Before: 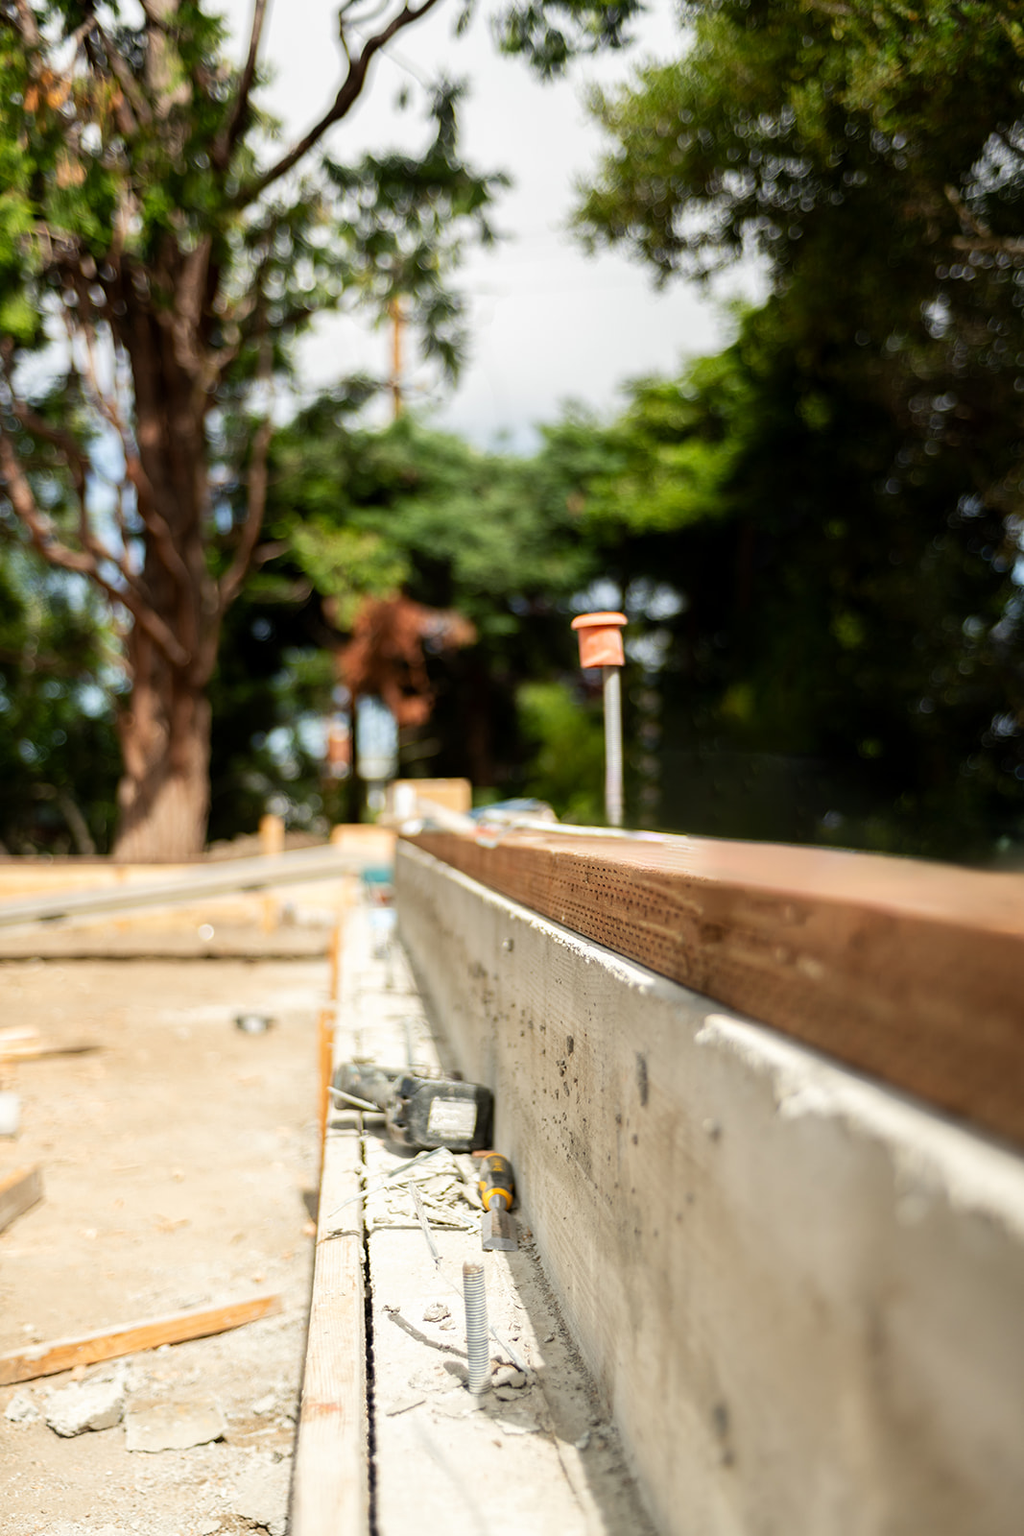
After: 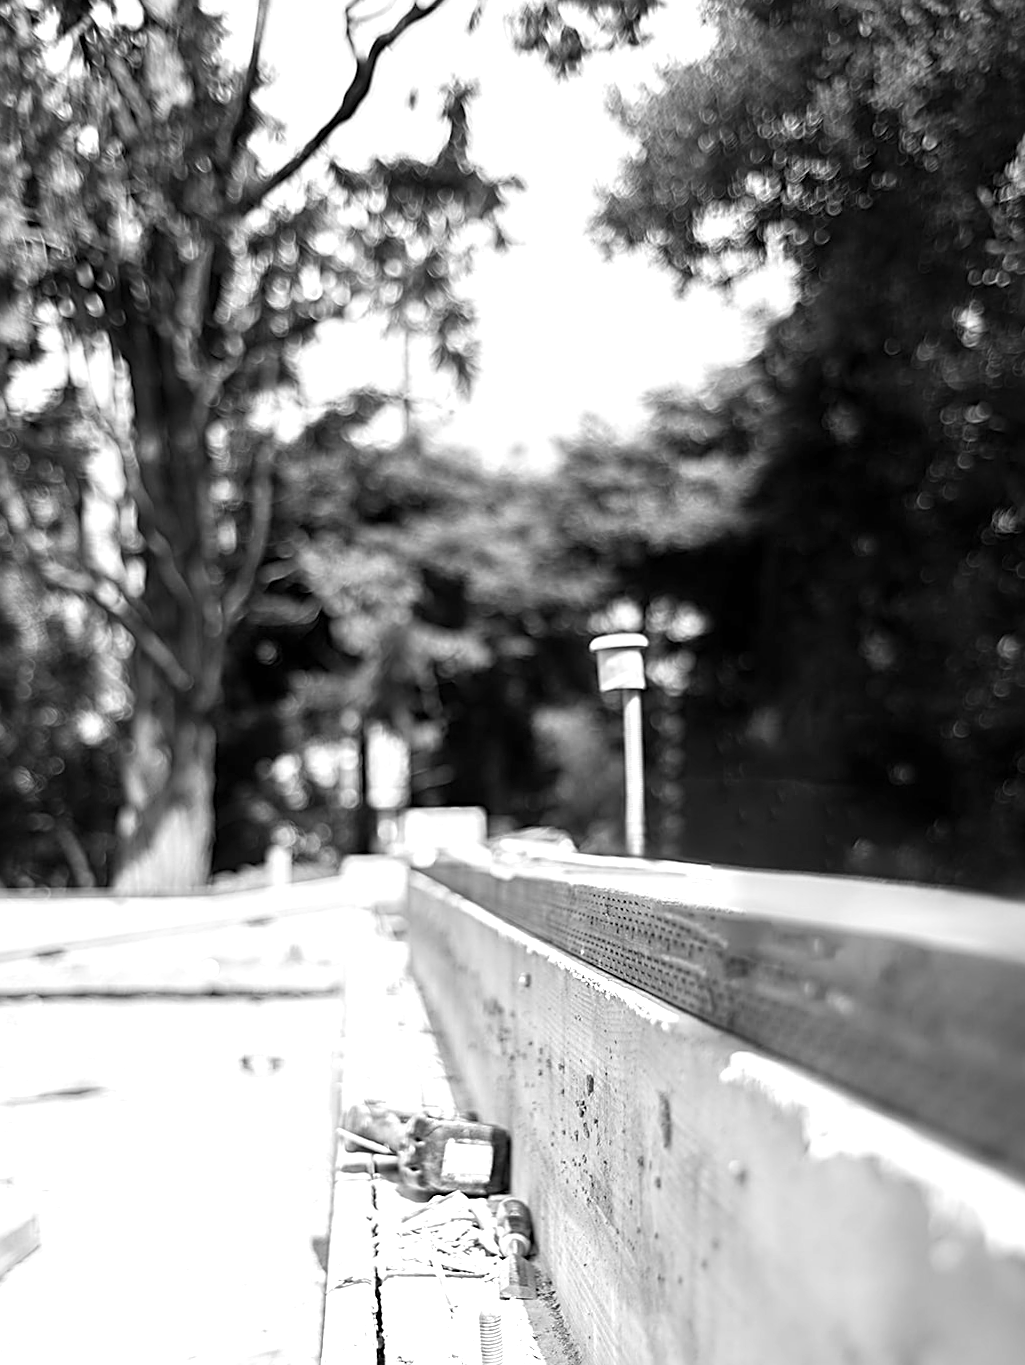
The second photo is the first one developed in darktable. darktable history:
monochrome: on, module defaults
sharpen: radius 2.676, amount 0.669
exposure: black level correction 0, exposure 0.7 EV, compensate exposure bias true, compensate highlight preservation false
crop and rotate: angle 0.2°, left 0.275%, right 3.127%, bottom 14.18%
